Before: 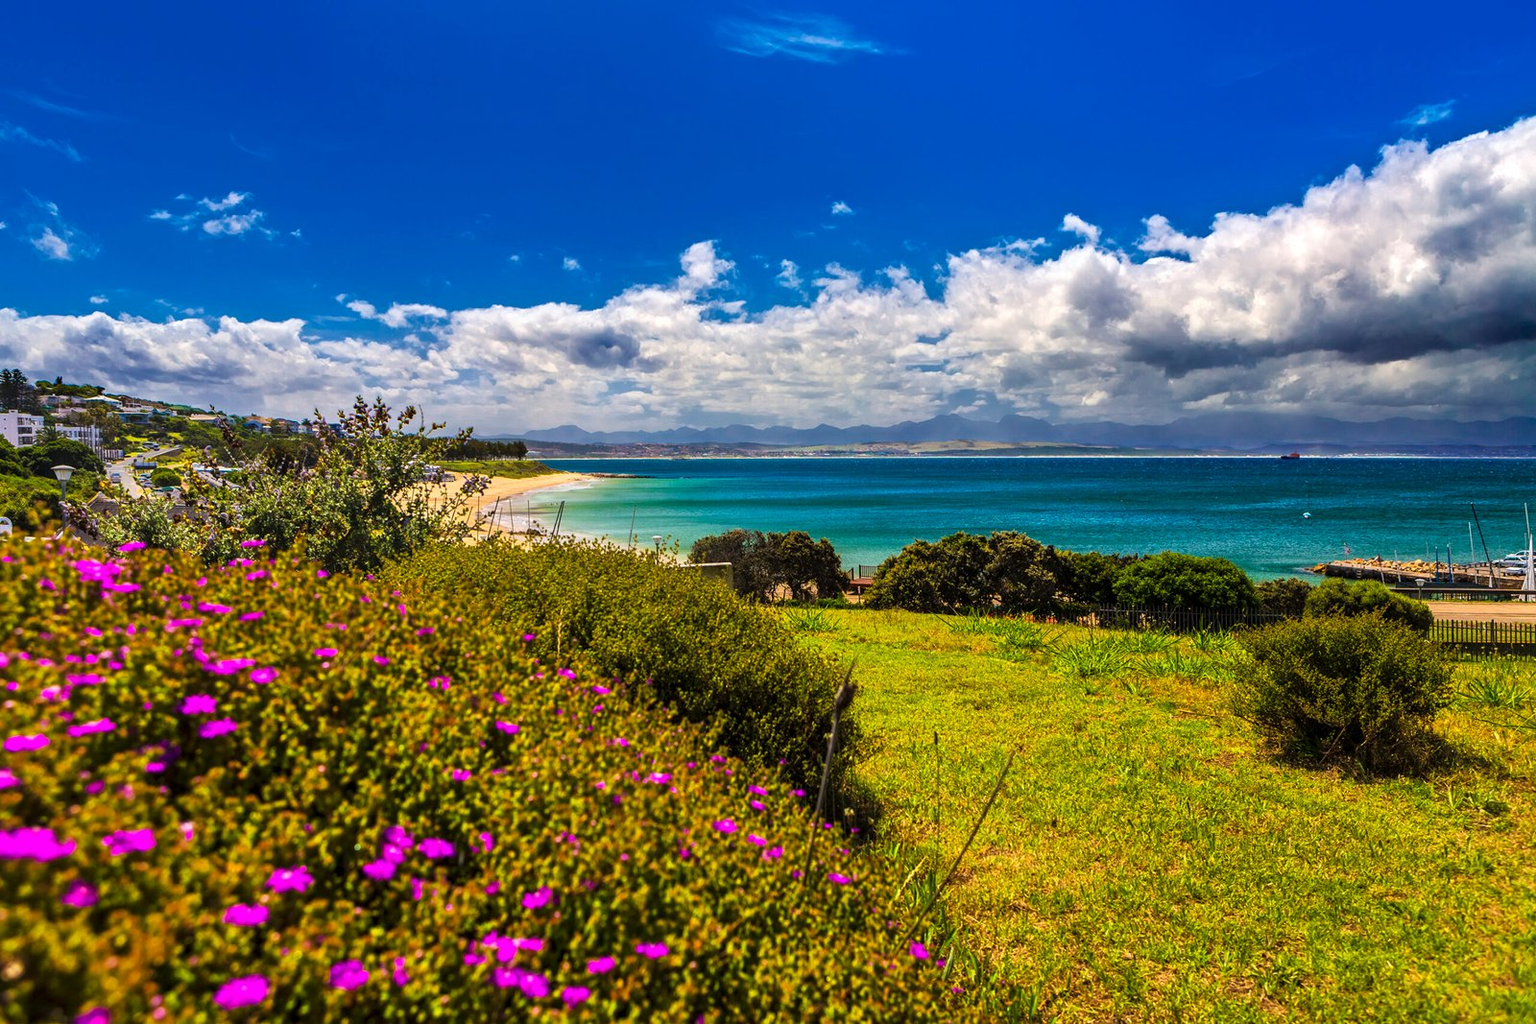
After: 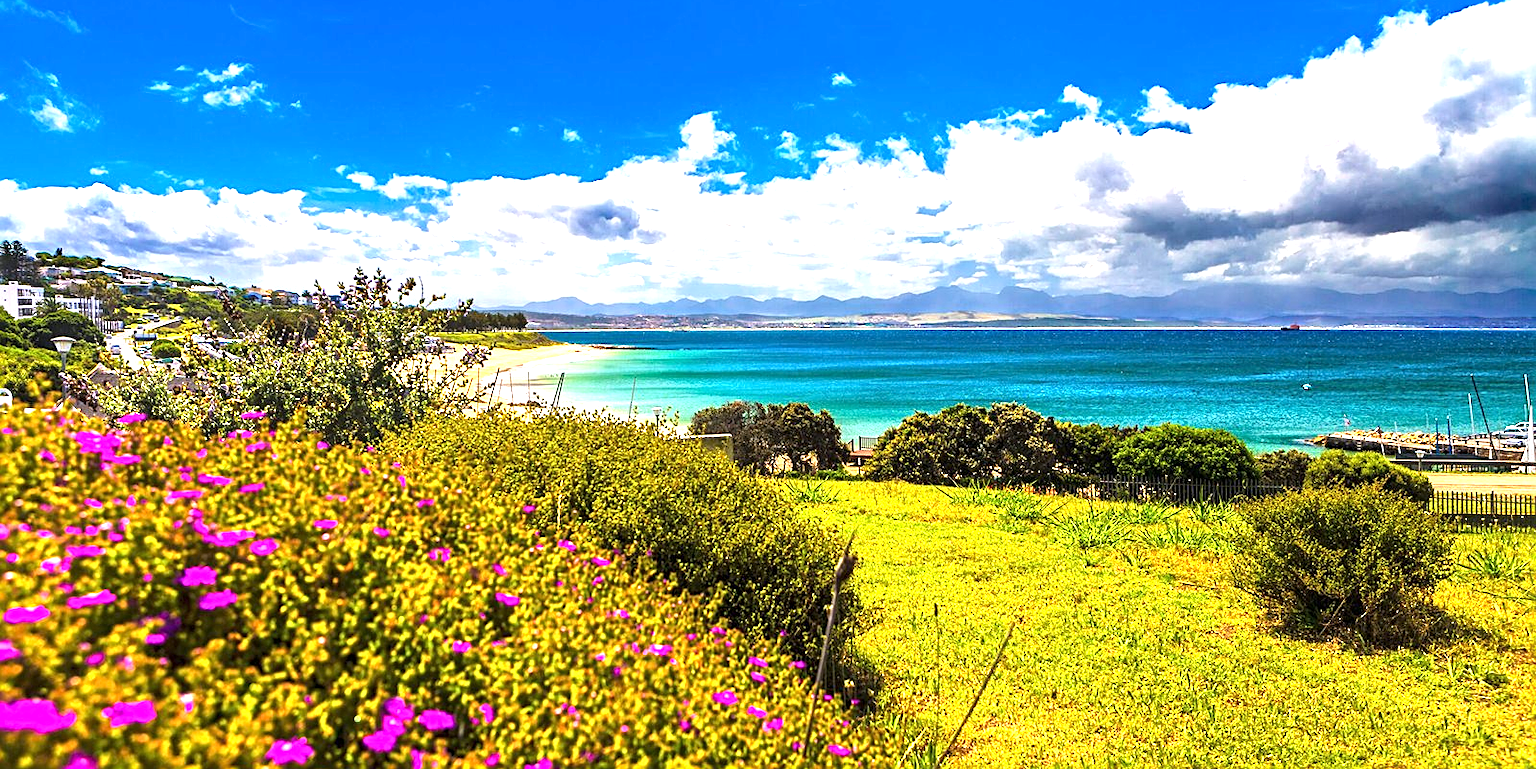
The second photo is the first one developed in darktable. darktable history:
exposure: black level correction 0, exposure 1.385 EV, compensate exposure bias true, compensate highlight preservation false
crop and rotate: top 12.593%, bottom 12.181%
sharpen: amount 0.495
